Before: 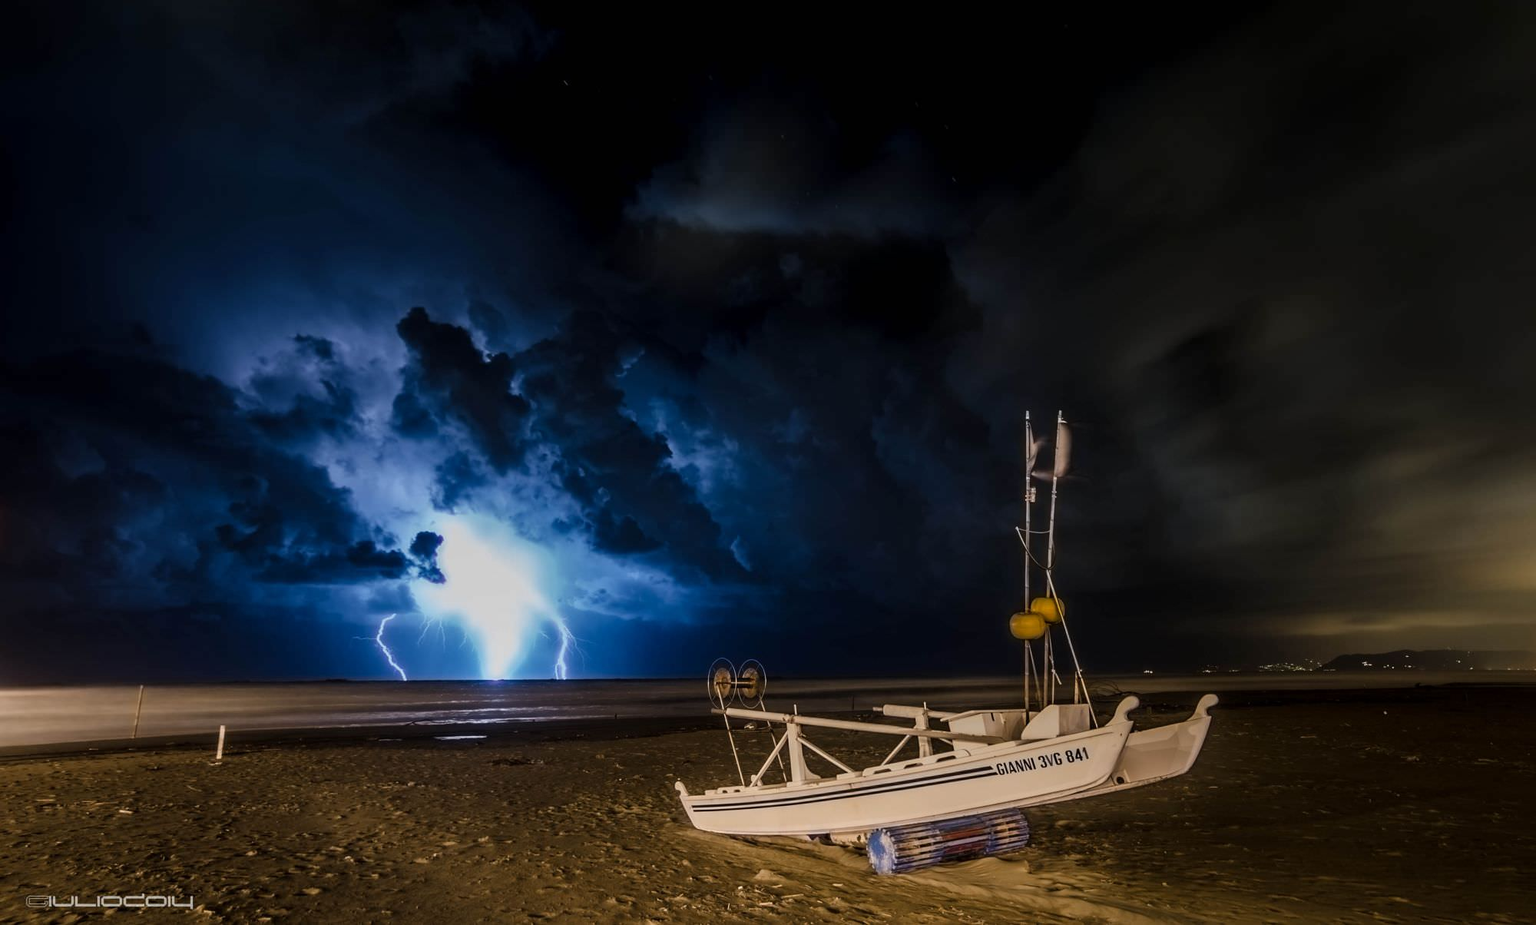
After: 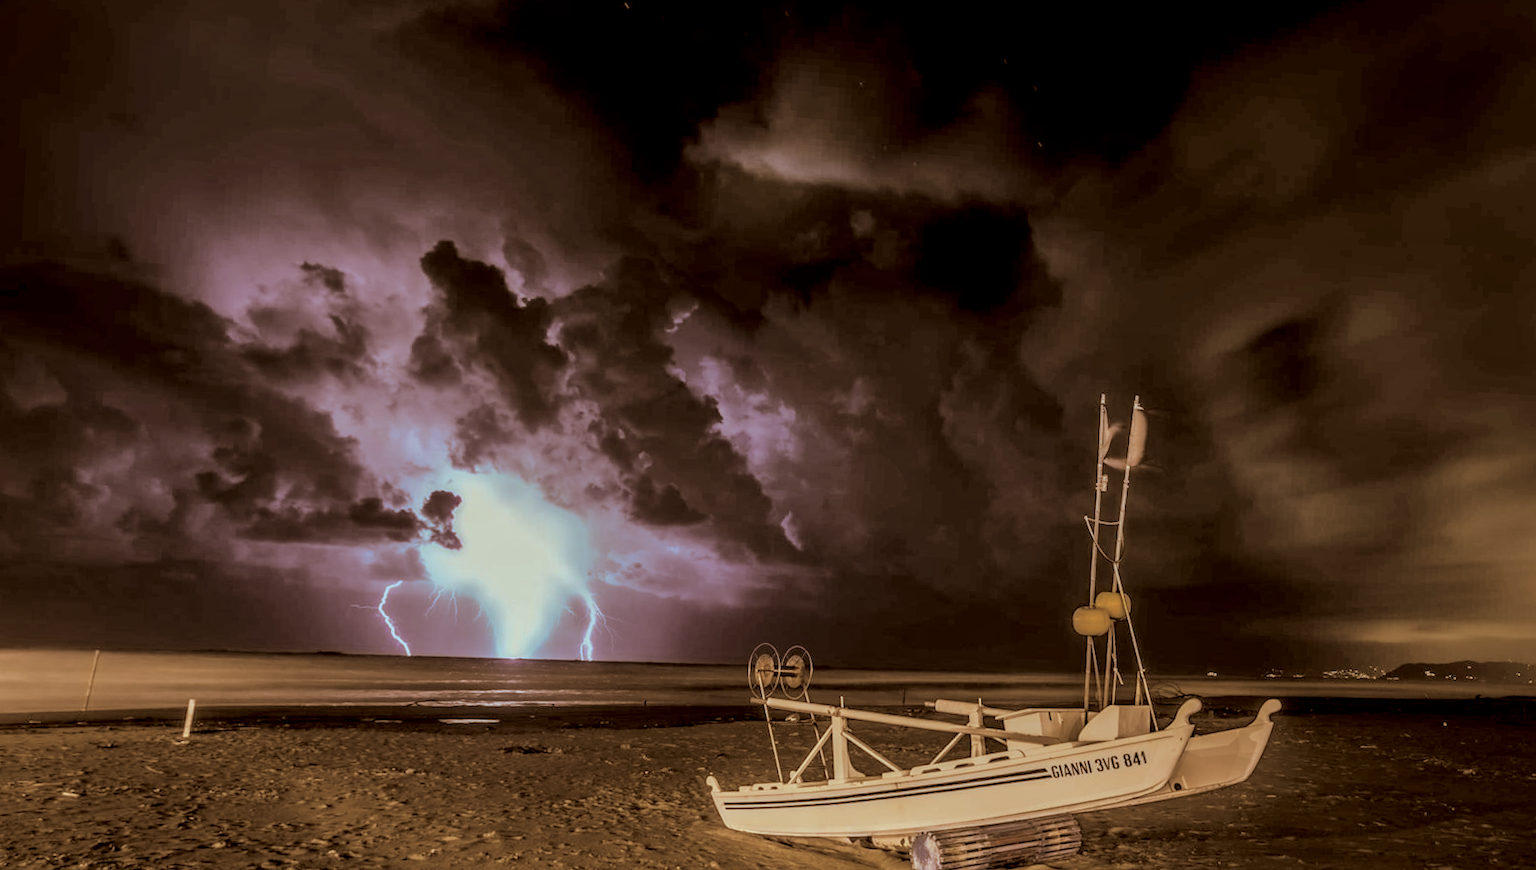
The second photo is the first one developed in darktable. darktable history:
shadows and highlights: on, module defaults
crop and rotate: angle -2.38°
color balance rgb: shadows lift › chroma 7.23%, shadows lift › hue 246.48°, highlights gain › chroma 5.38%, highlights gain › hue 196.93°, white fulcrum 1 EV
color correction: highlights a* 9.03, highlights b* 8.71, shadows a* 40, shadows b* 40, saturation 0.8
white balance: emerald 1
local contrast: on, module defaults
split-toning: shadows › hue 37.98°, highlights › hue 185.58°, balance -55.261
rotate and perspective: rotation 0.679°, lens shift (horizontal) 0.136, crop left 0.009, crop right 0.991, crop top 0.078, crop bottom 0.95
